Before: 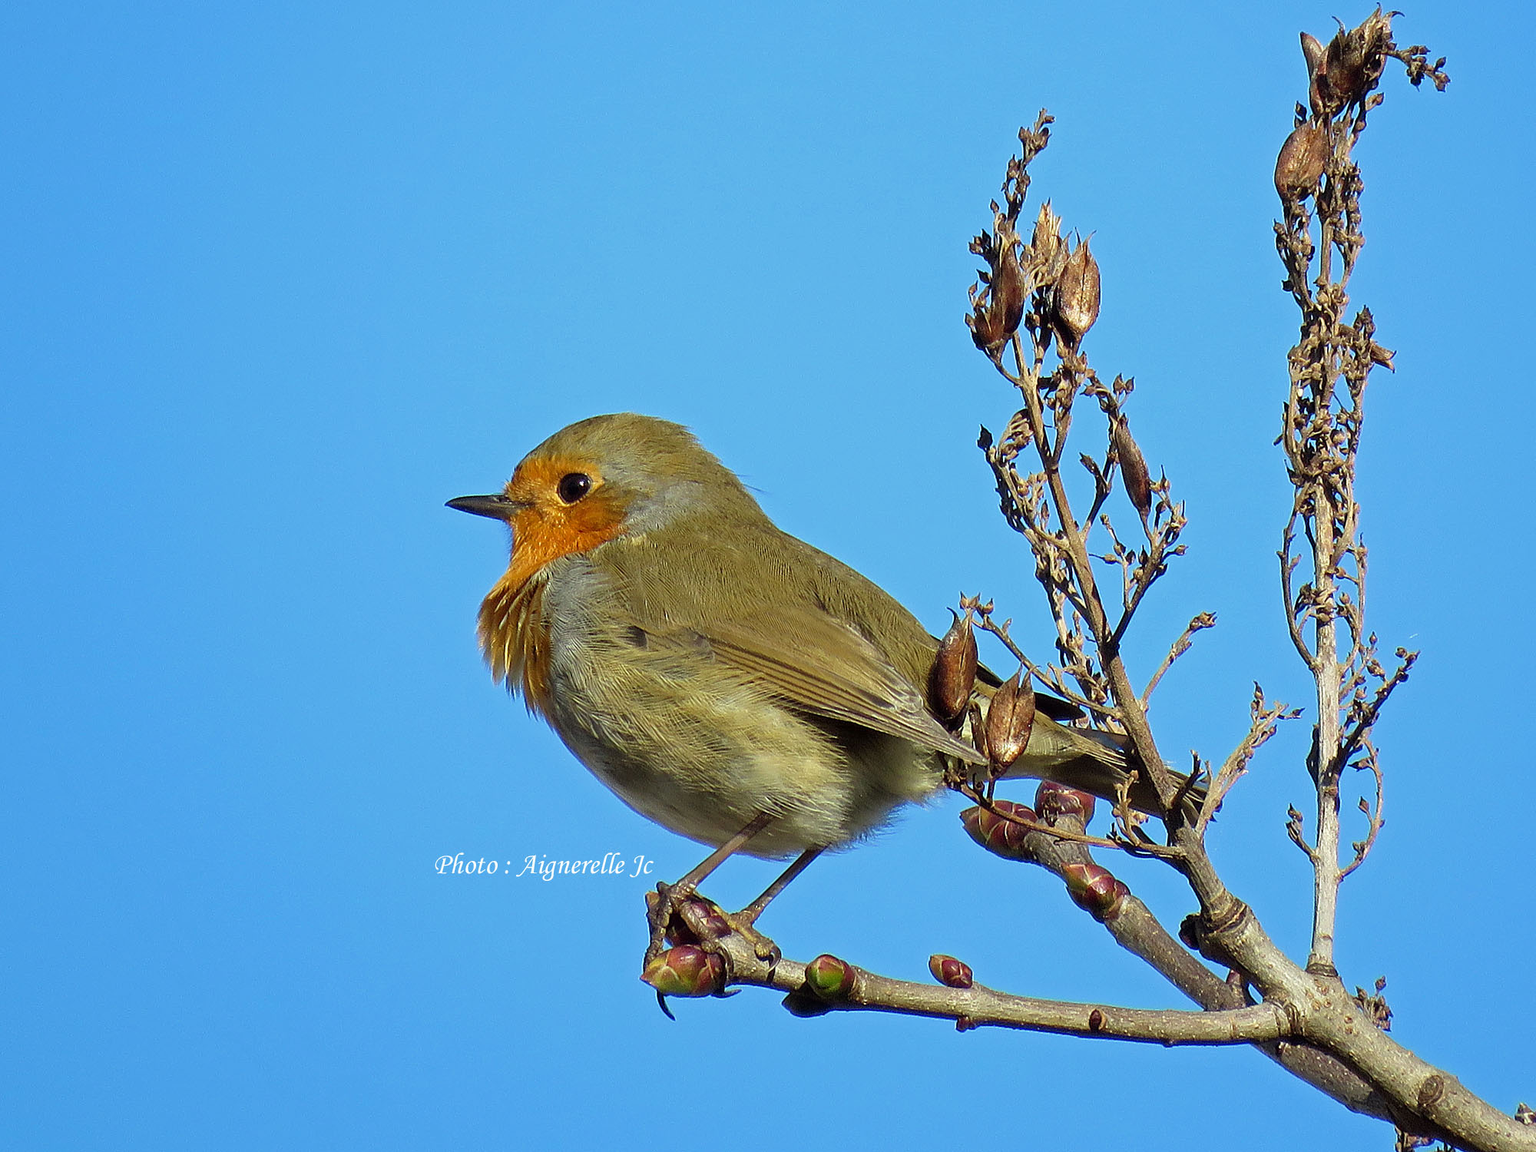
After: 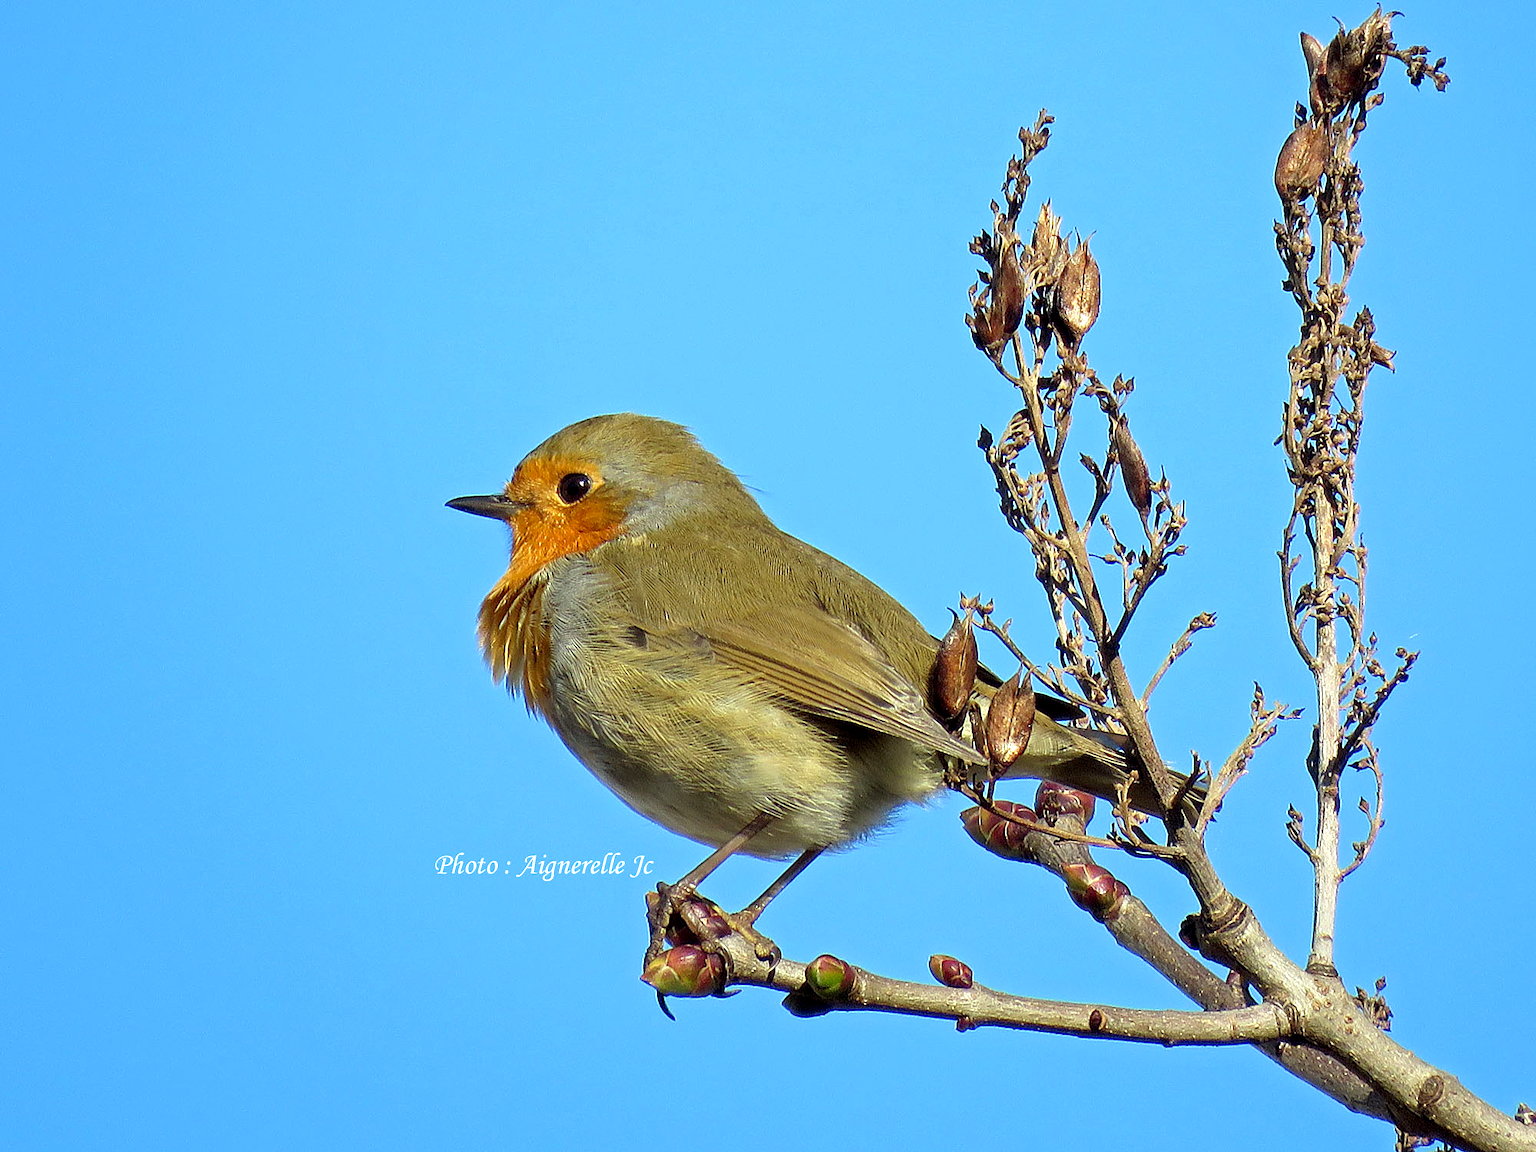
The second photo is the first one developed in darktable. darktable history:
exposure: black level correction 0.003, exposure 0.391 EV, compensate highlight preservation false
